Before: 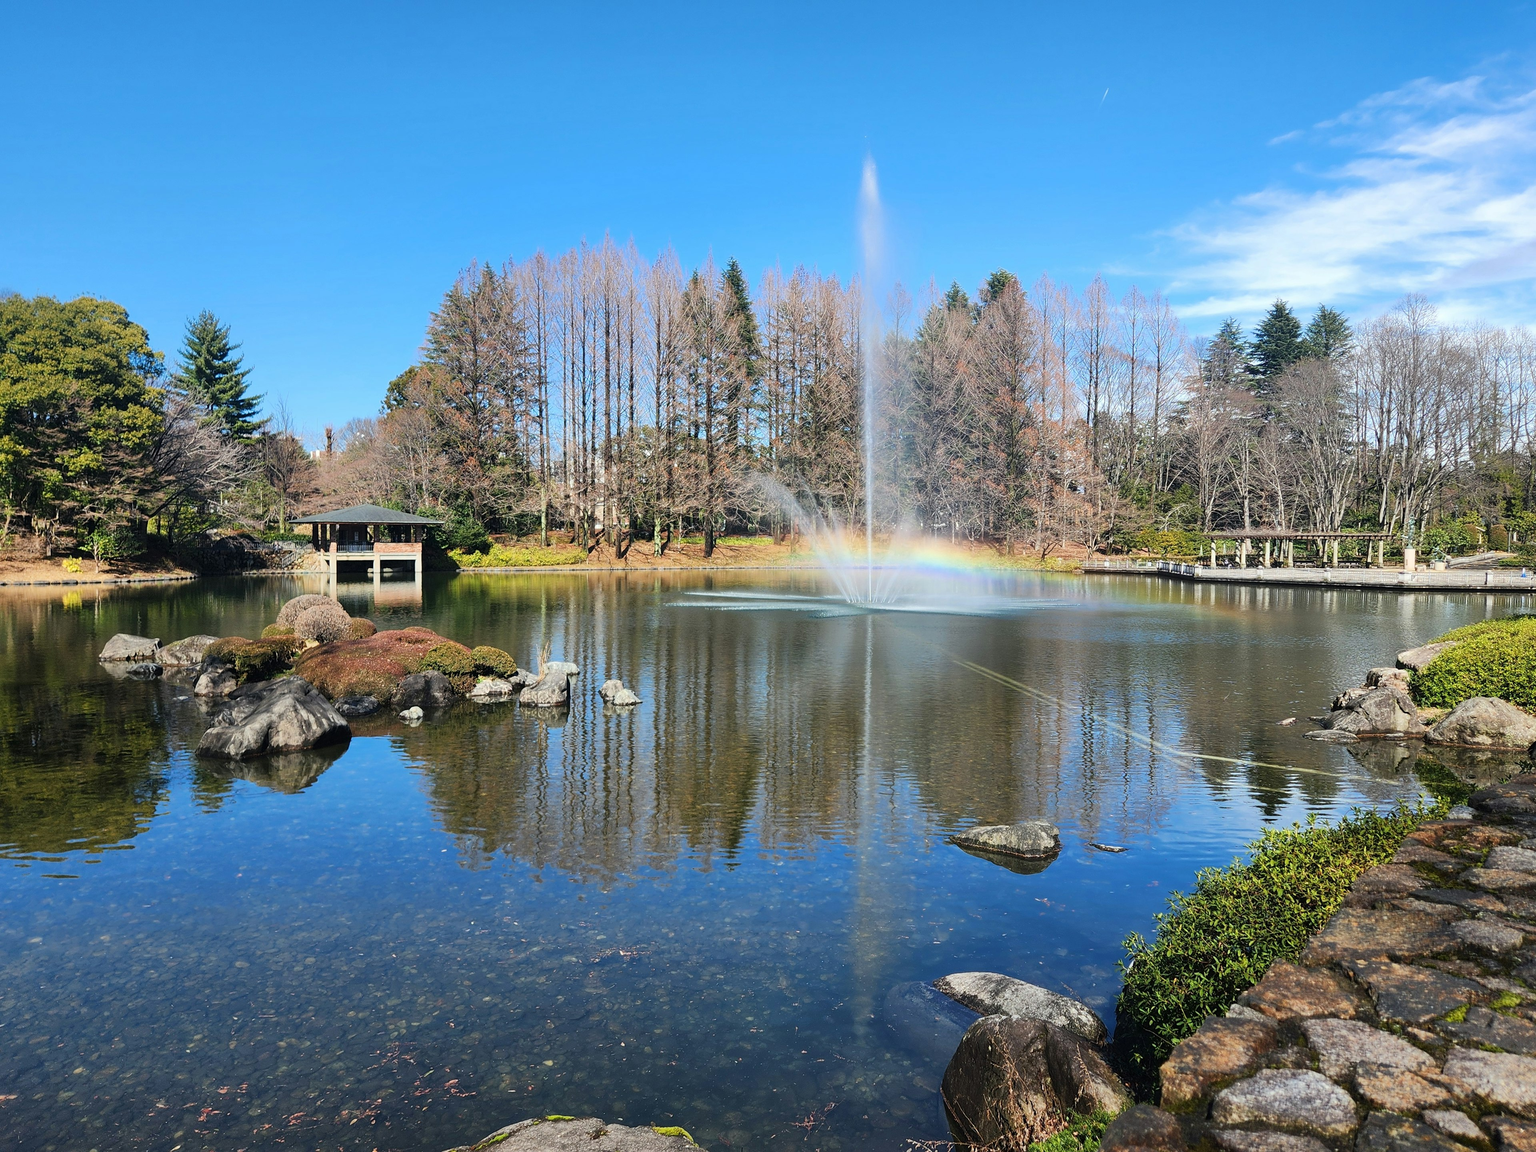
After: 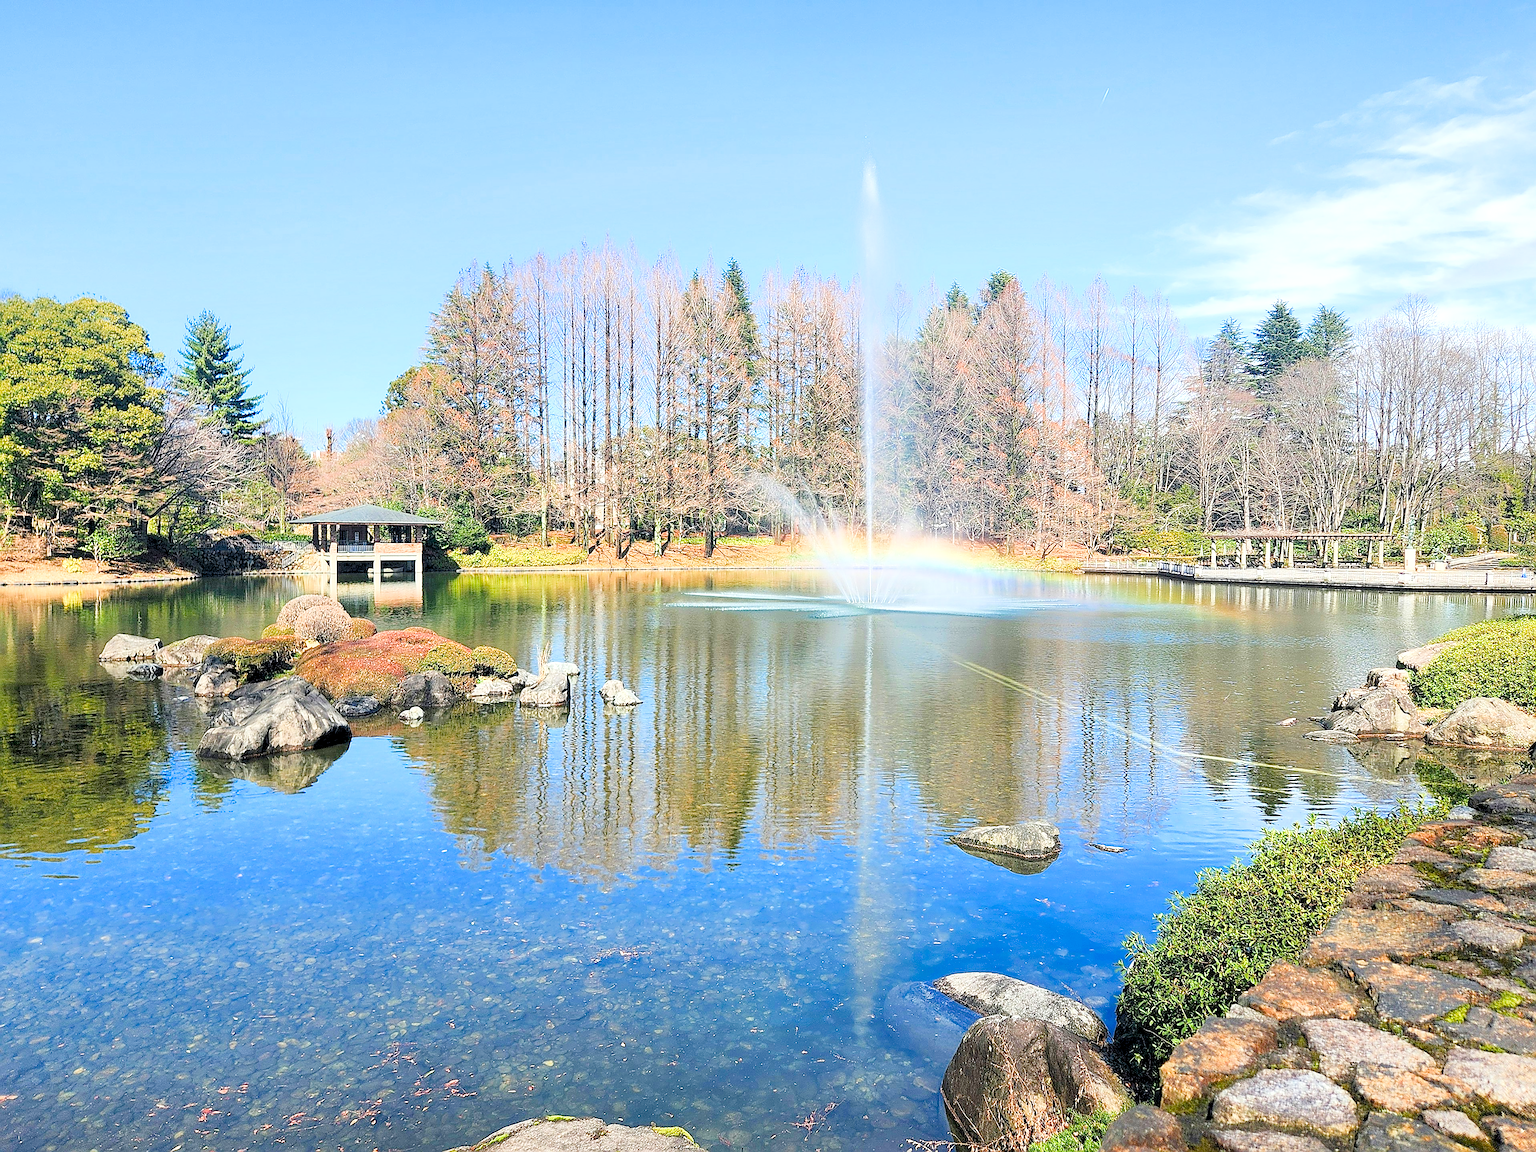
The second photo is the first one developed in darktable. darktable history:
filmic rgb: middle gray luminance 4.53%, black relative exposure -12.95 EV, white relative exposure 5.04 EV, target black luminance 0%, hardness 5.16, latitude 59.51%, contrast 0.765, highlights saturation mix 4.15%, shadows ↔ highlights balance 25.87%, color science v4 (2020)
sharpen: radius 1.714, amount 1.299
local contrast: highlights 100%, shadows 99%, detail 120%, midtone range 0.2
levels: levels [0.044, 0.416, 0.908]
tone equalizer: edges refinement/feathering 500, mask exposure compensation -1.57 EV, preserve details no
exposure: black level correction 0.001, exposure 1.129 EV, compensate highlight preservation false
